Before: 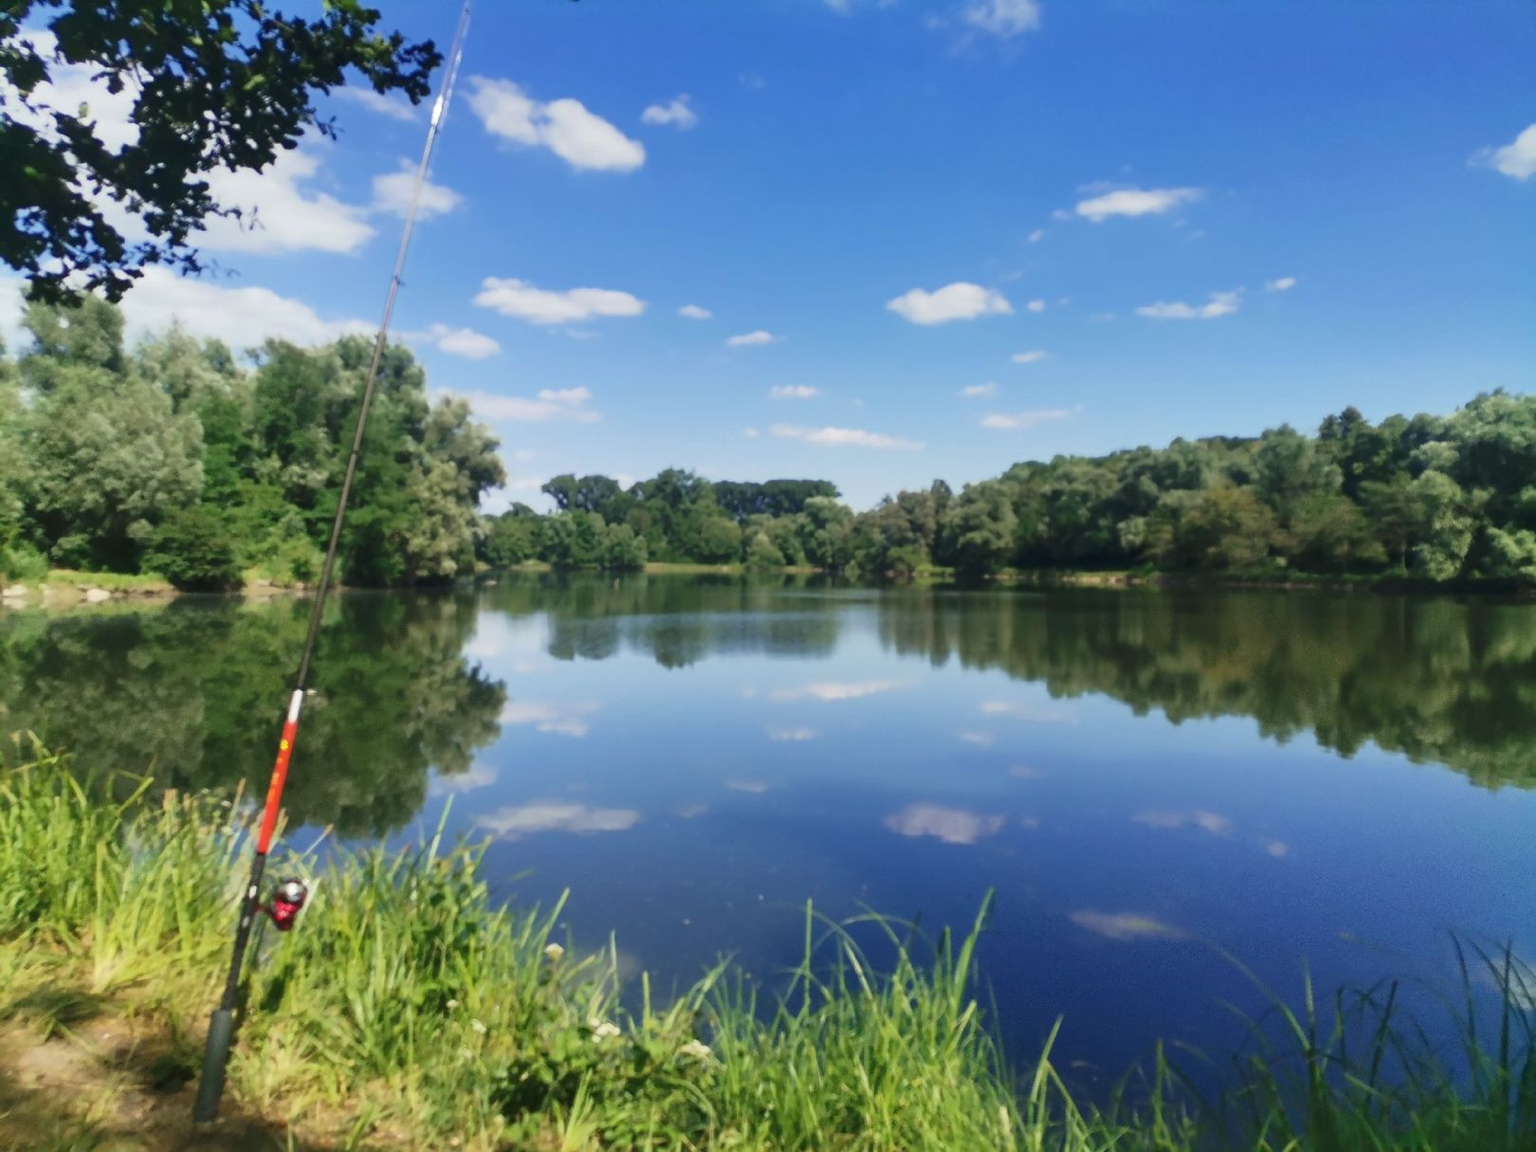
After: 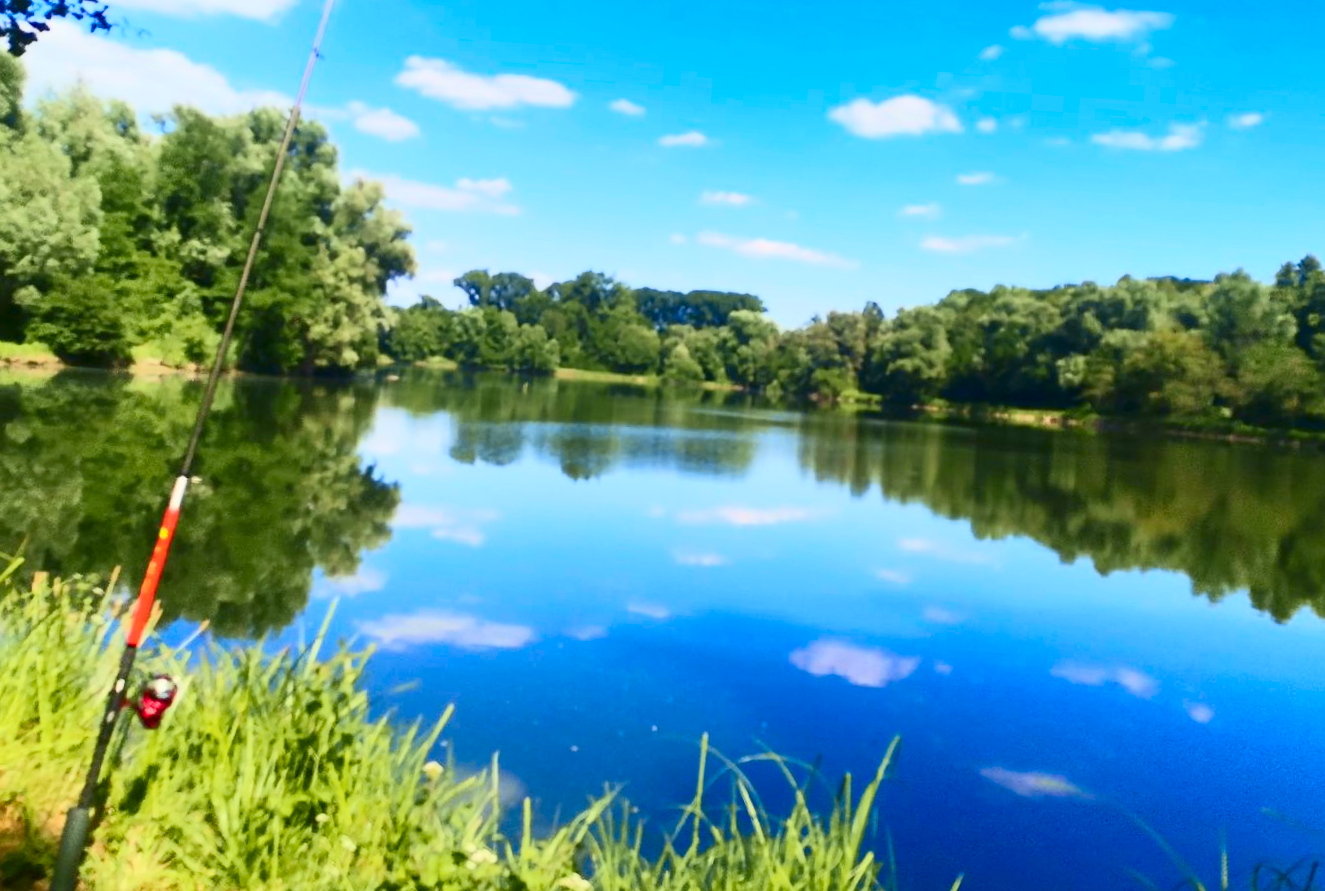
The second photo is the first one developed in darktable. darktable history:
crop and rotate: angle -3.92°, left 9.732%, top 20.545%, right 12.239%, bottom 12.039%
tone curve: curves: ch0 [(0, 0.013) (0.074, 0.044) (0.251, 0.234) (0.472, 0.511) (0.63, 0.752) (0.746, 0.866) (0.899, 0.956) (1, 1)]; ch1 [(0, 0) (0.08, 0.08) (0.347, 0.394) (0.455, 0.441) (0.5, 0.5) (0.517, 0.53) (0.563, 0.611) (0.617, 0.682) (0.756, 0.788) (0.92, 0.92) (1, 1)]; ch2 [(0, 0) (0.096, 0.056) (0.304, 0.204) (0.5, 0.5) (0.539, 0.575) (0.597, 0.644) (0.92, 0.92) (1, 1)], color space Lab, independent channels, preserve colors none
tone equalizer: edges refinement/feathering 500, mask exposure compensation -1.57 EV, preserve details no
color balance rgb: perceptual saturation grading › global saturation 14.561%, perceptual brilliance grading › mid-tones 10.353%, perceptual brilliance grading › shadows 15.206%
